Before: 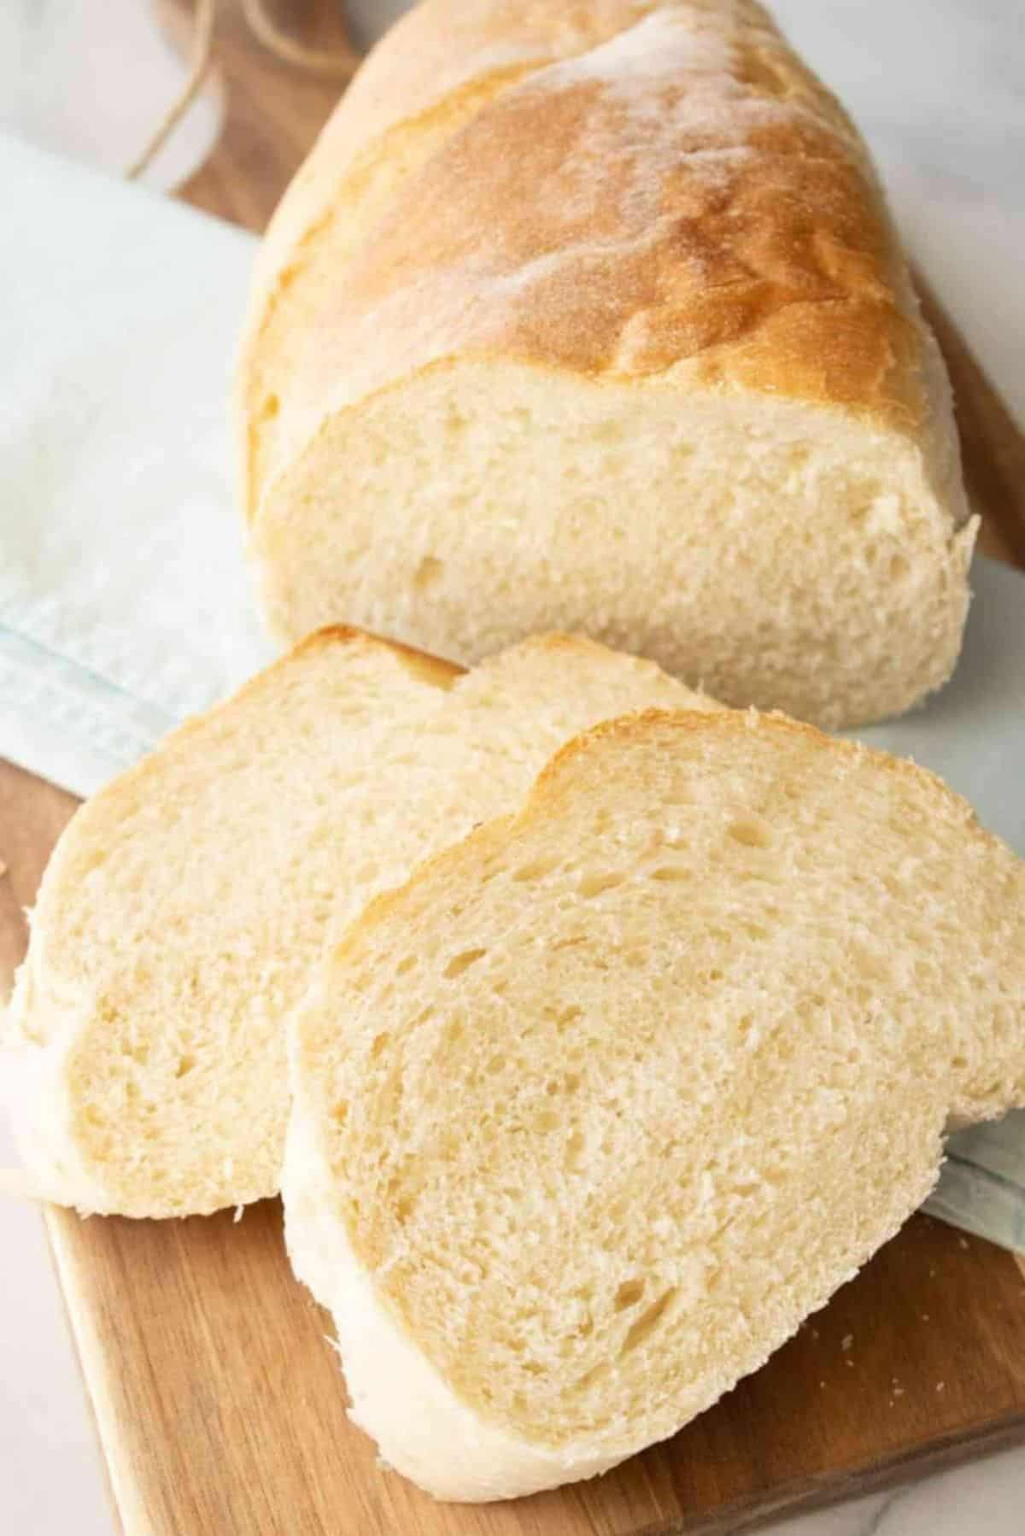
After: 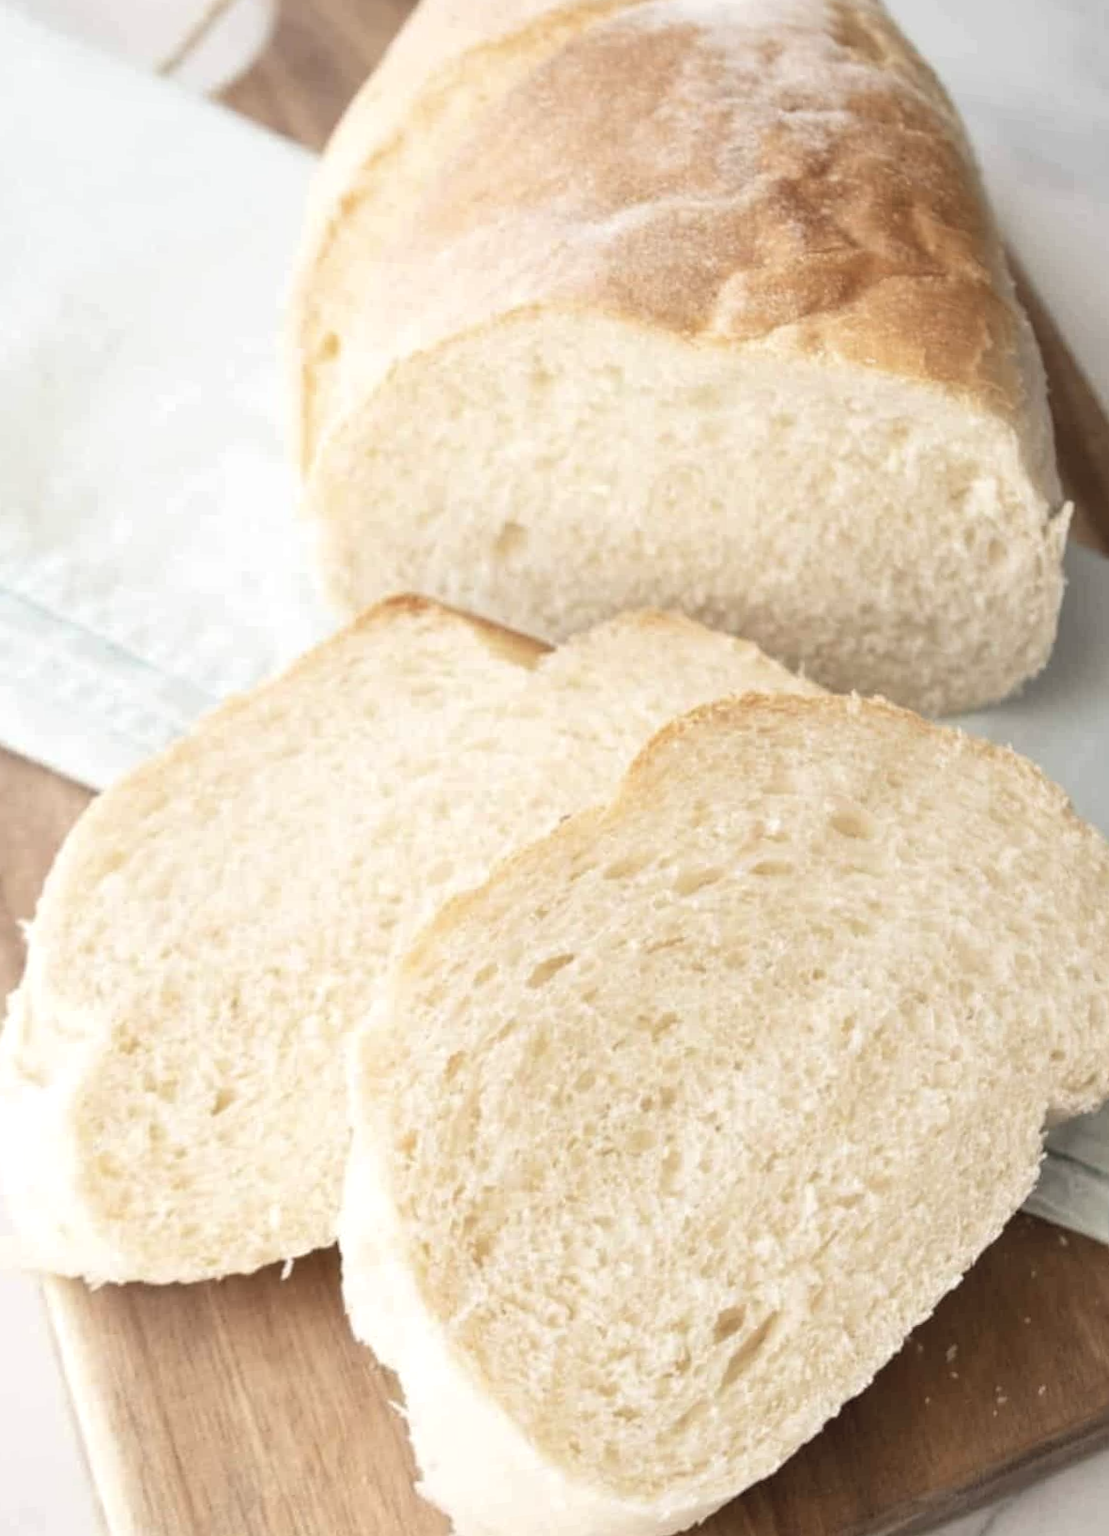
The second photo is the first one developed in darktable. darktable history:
contrast brightness saturation: contrast -0.05, saturation -0.41
exposure: exposure 0.2 EV, compensate highlight preservation false
rotate and perspective: rotation -0.013°, lens shift (vertical) -0.027, lens shift (horizontal) 0.178, crop left 0.016, crop right 0.989, crop top 0.082, crop bottom 0.918
